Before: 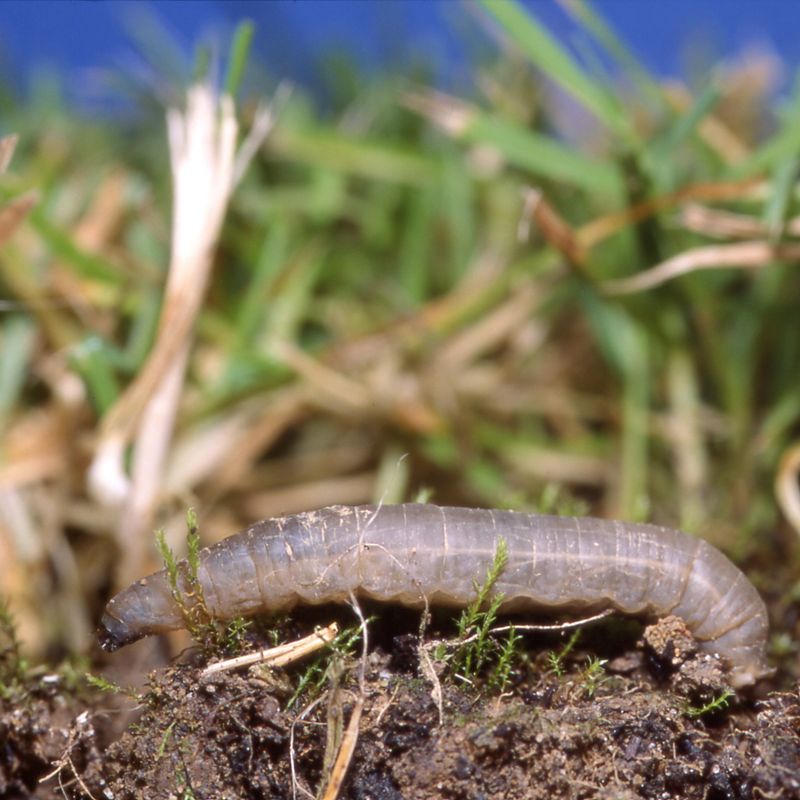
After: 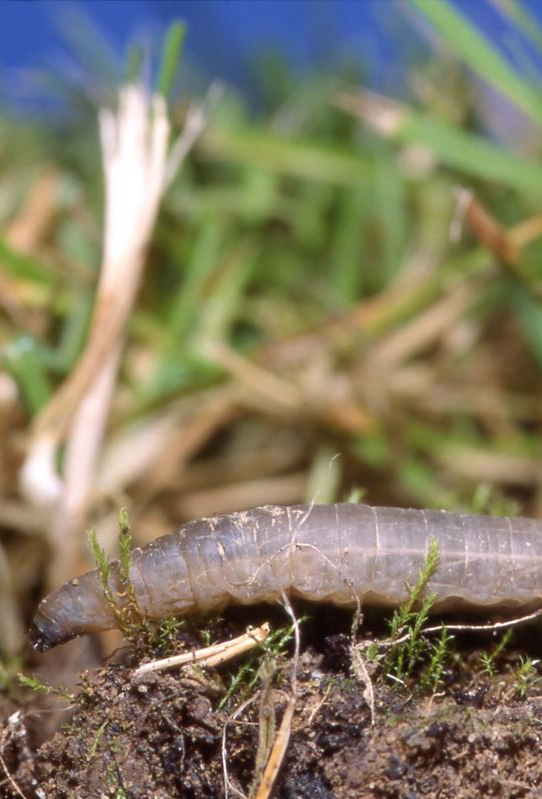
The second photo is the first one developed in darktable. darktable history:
crop and rotate: left 8.574%, right 23.662%
